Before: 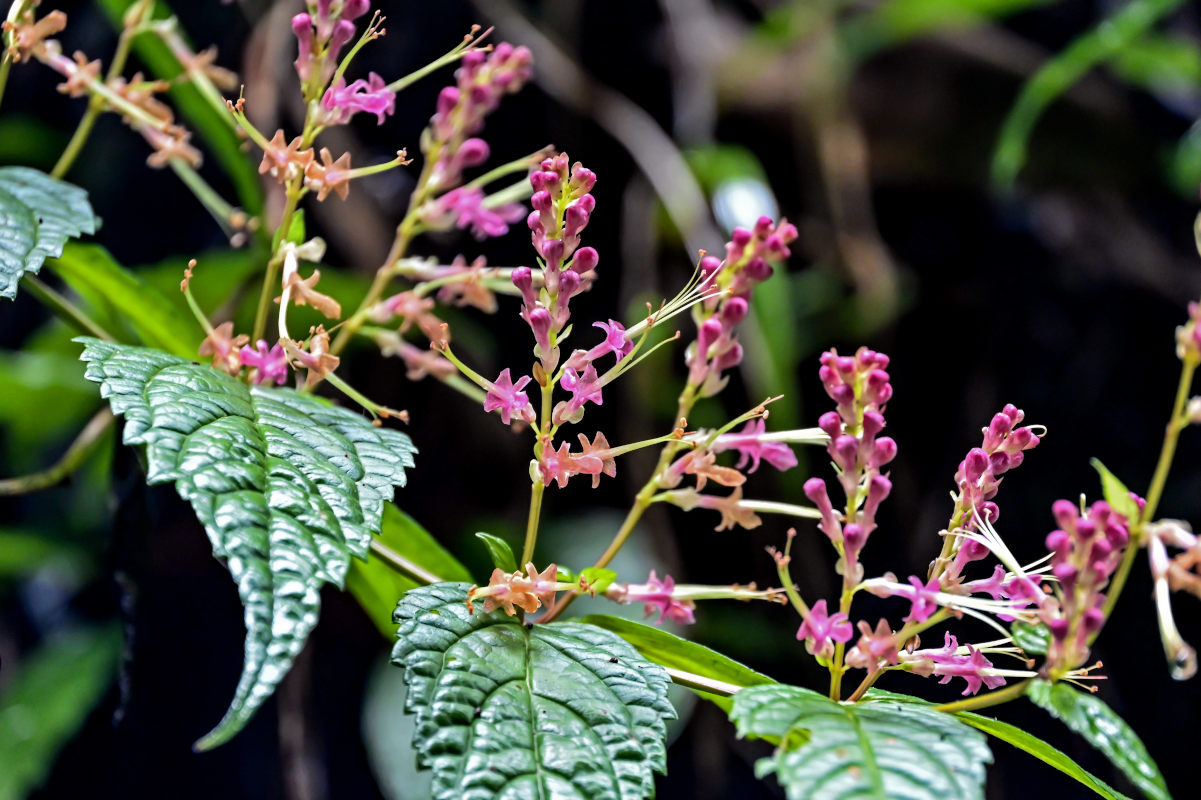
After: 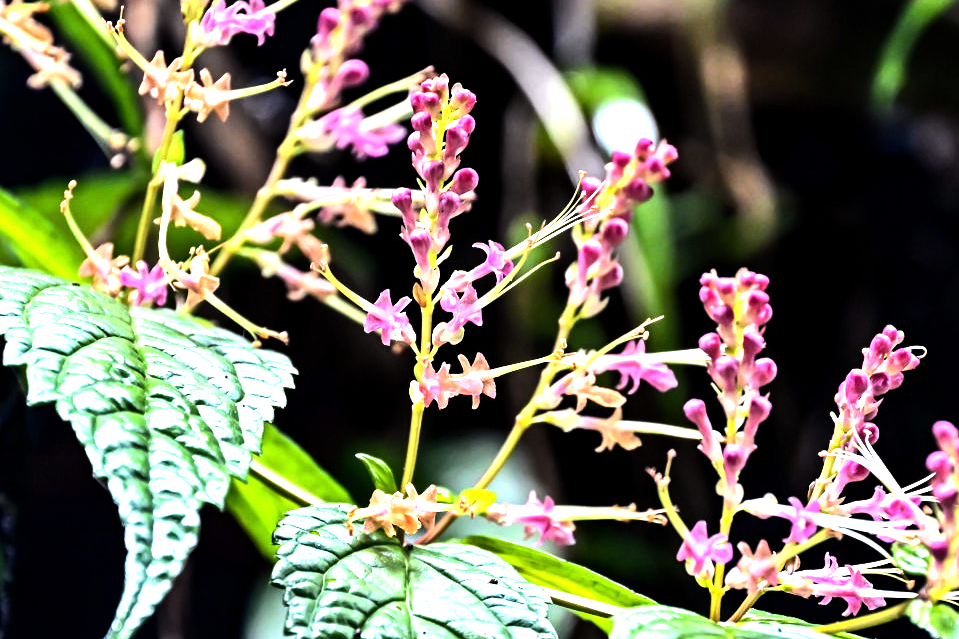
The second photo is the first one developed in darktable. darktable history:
crop and rotate: left 10.071%, top 10.071%, right 10.02%, bottom 10.02%
exposure: exposure 0.6 EV, compensate highlight preservation false
tone equalizer: -8 EV -1.08 EV, -7 EV -1.01 EV, -6 EV -0.867 EV, -5 EV -0.578 EV, -3 EV 0.578 EV, -2 EV 0.867 EV, -1 EV 1.01 EV, +0 EV 1.08 EV, edges refinement/feathering 500, mask exposure compensation -1.57 EV, preserve details no
